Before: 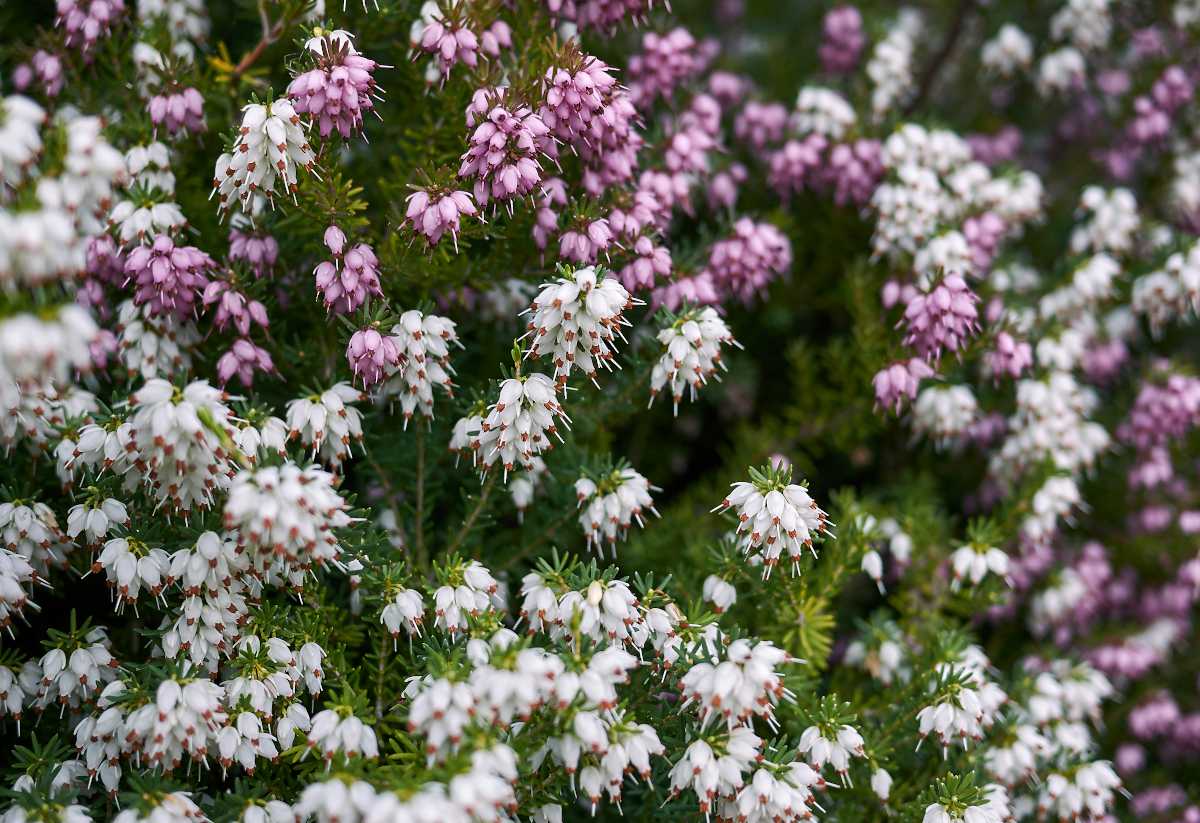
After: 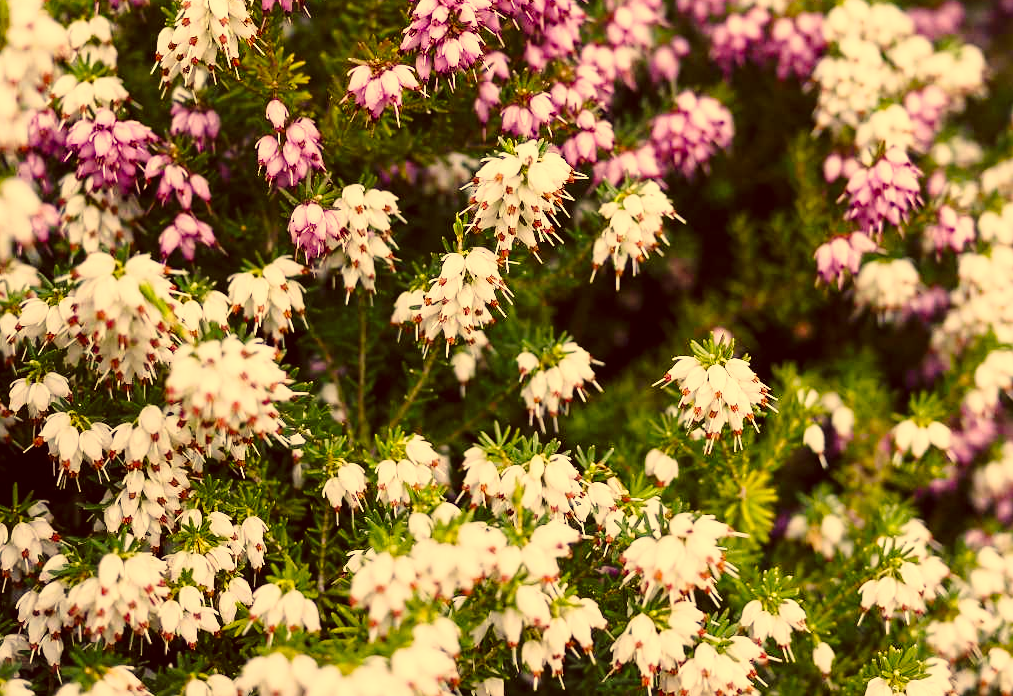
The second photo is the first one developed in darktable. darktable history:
base curve: curves: ch0 [(0, 0) (0.028, 0.03) (0.121, 0.232) (0.46, 0.748) (0.859, 0.968) (1, 1)], preserve colors none
crop and rotate: left 4.91%, top 15.357%, right 10.641%
color correction: highlights a* 9.97, highlights b* 39.41, shadows a* 14.99, shadows b* 3.19
